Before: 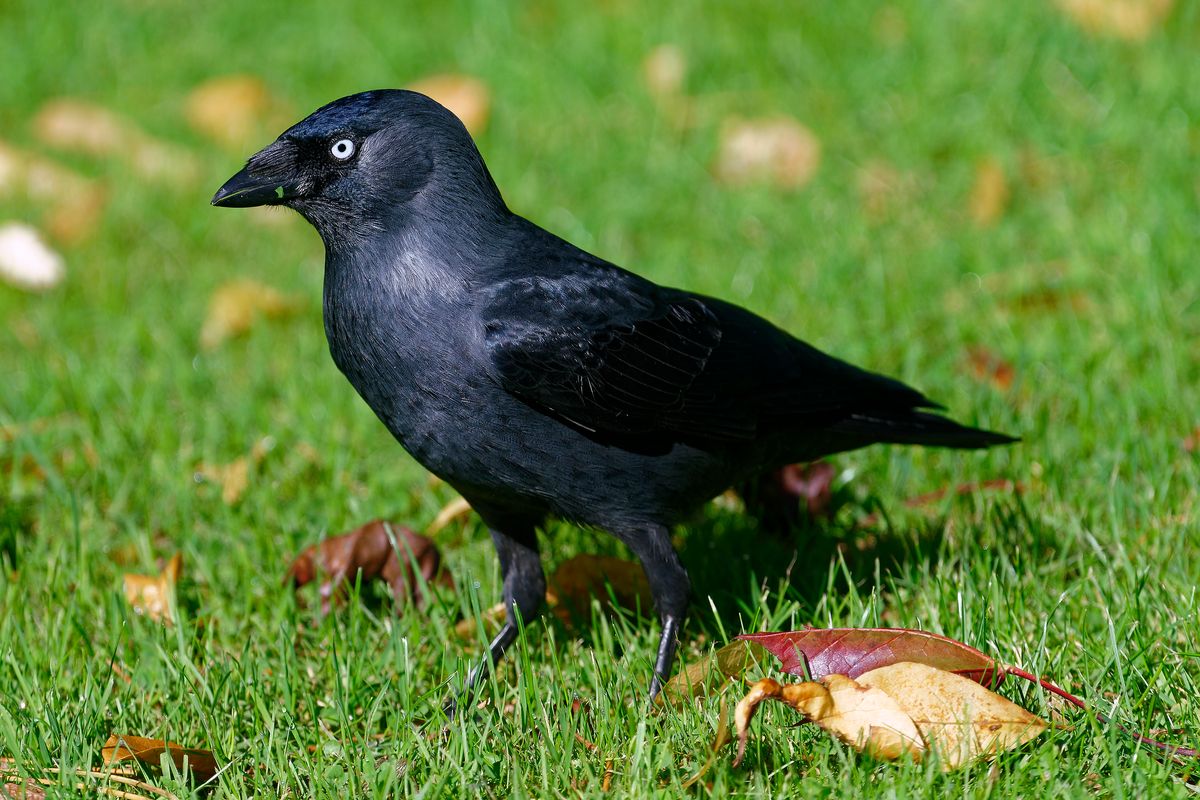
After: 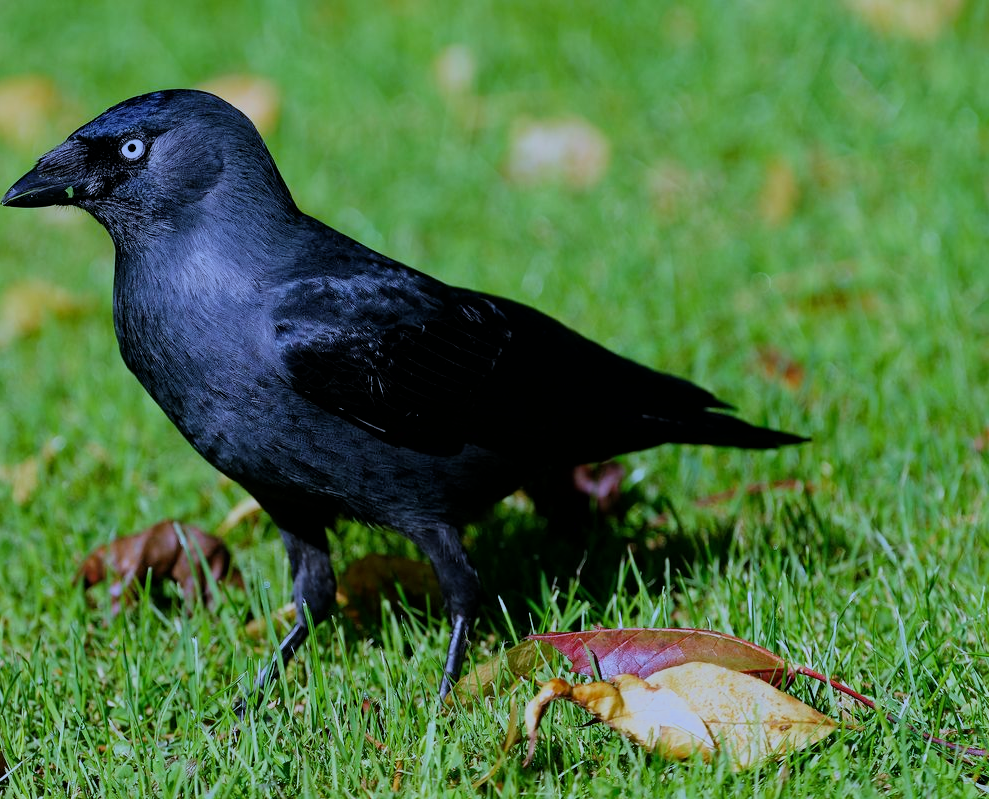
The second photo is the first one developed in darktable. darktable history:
crop: left 17.582%, bottom 0.031%
filmic rgb: black relative exposure -7.15 EV, white relative exposure 5.36 EV, hardness 3.02, color science v6 (2022)
white balance: red 0.871, blue 1.249
